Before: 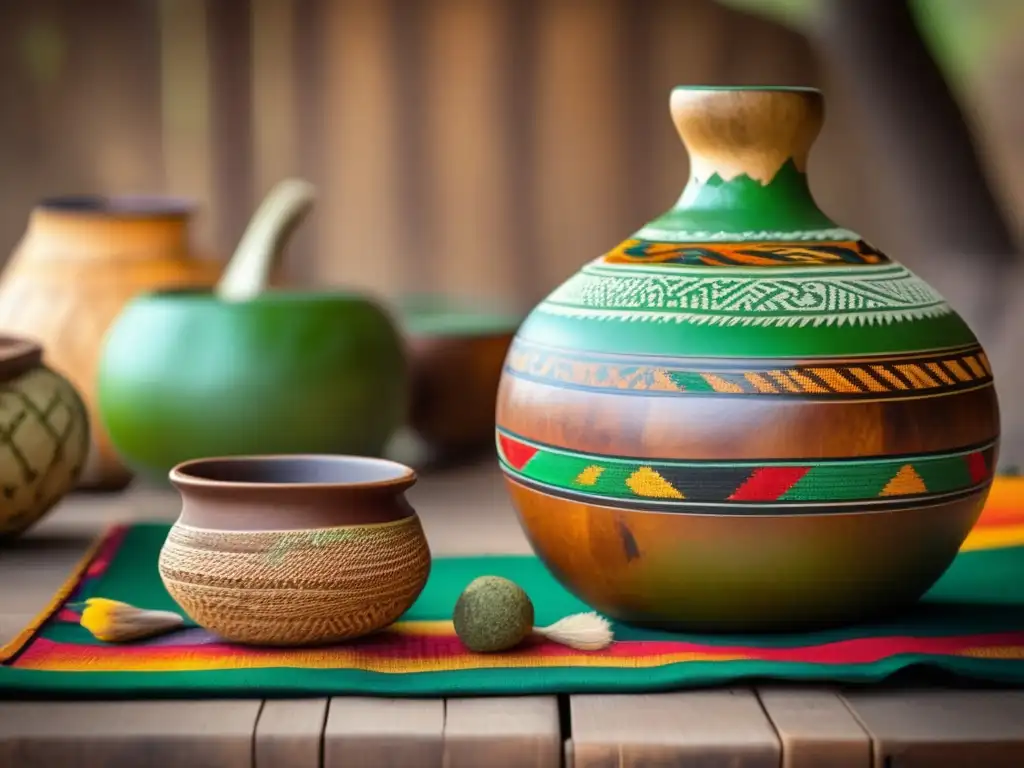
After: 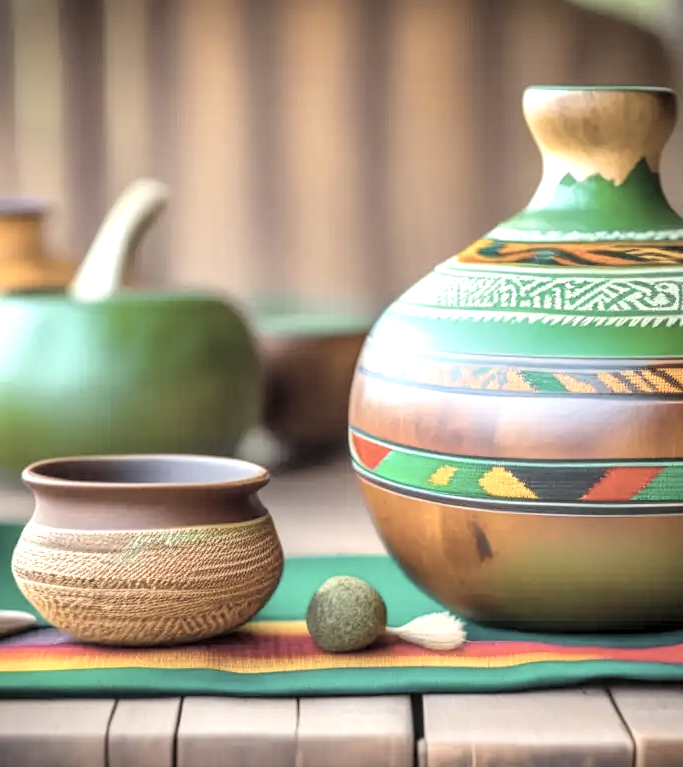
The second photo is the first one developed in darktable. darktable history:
local contrast: detail 130%
contrast brightness saturation: brightness 0.183, saturation -0.493
exposure: black level correction 0, exposure 0.5 EV, compensate highlight preservation false
crop and rotate: left 14.442%, right 18.77%
color balance rgb: perceptual saturation grading › global saturation 25.469%, global vibrance 20%
